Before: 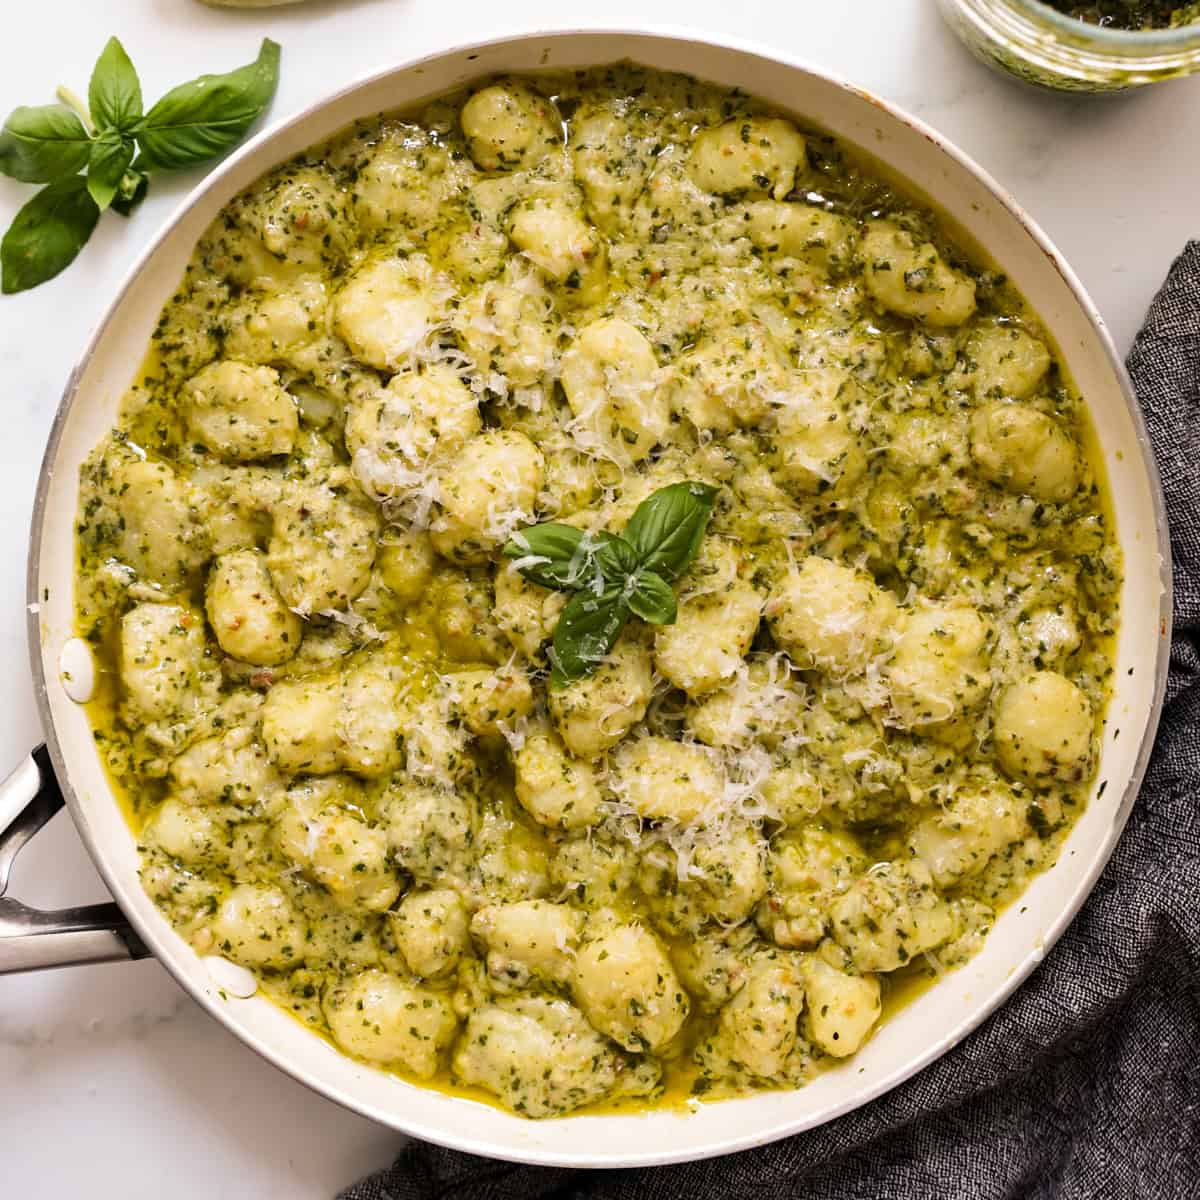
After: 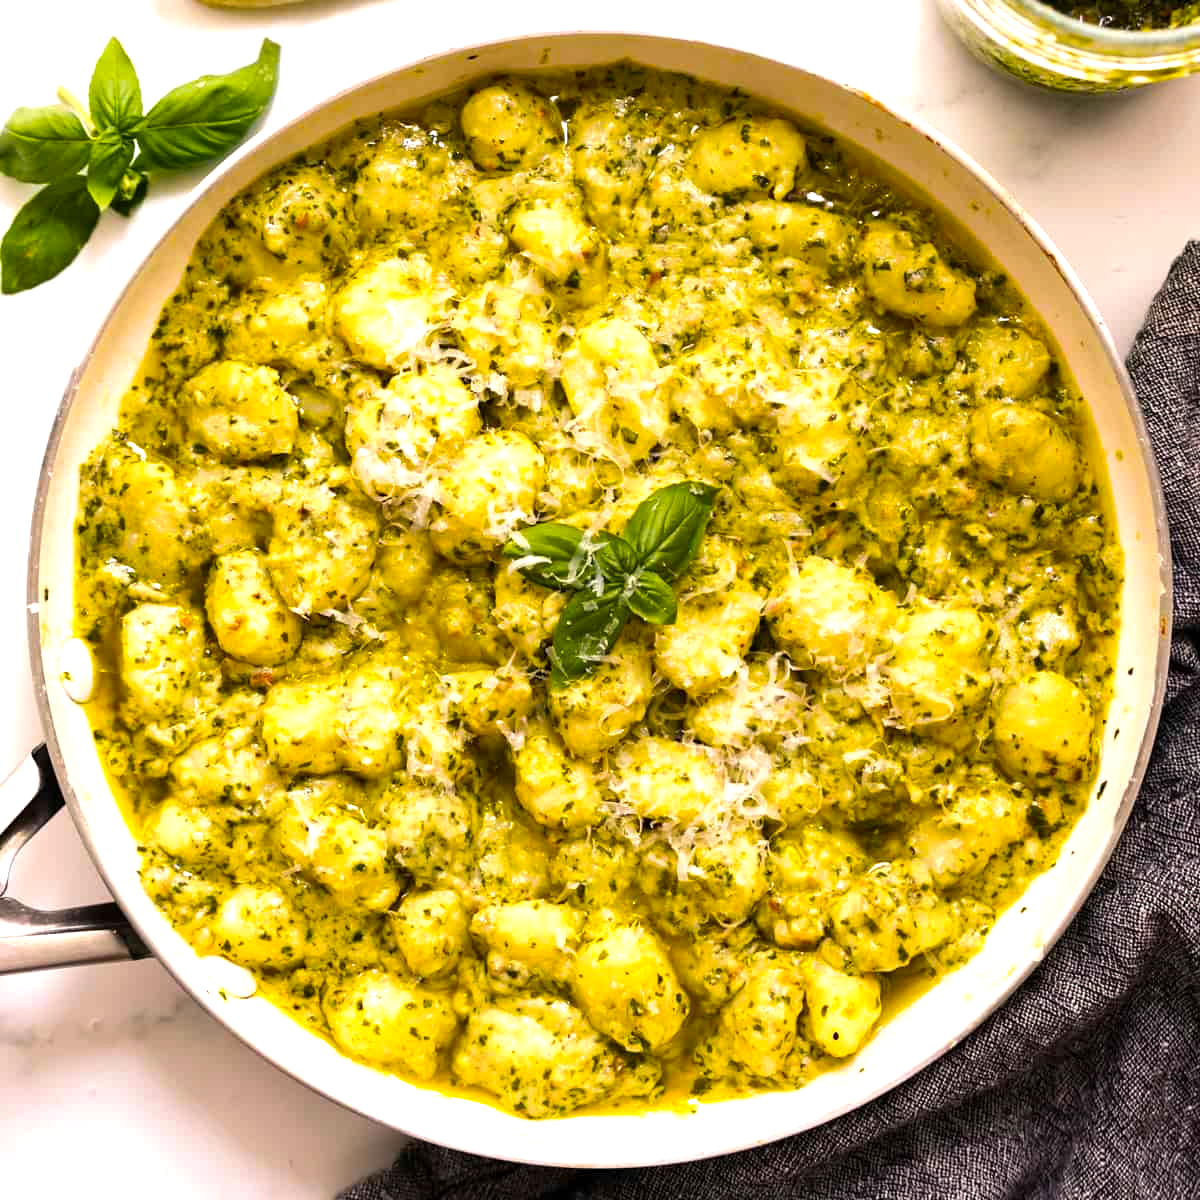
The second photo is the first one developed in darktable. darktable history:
color balance rgb: highlights gain › chroma 1.098%, highlights gain › hue 54.12°, perceptual saturation grading › global saturation 30.679%, perceptual brilliance grading › global brilliance 18.42%, global vibrance 6.064%
